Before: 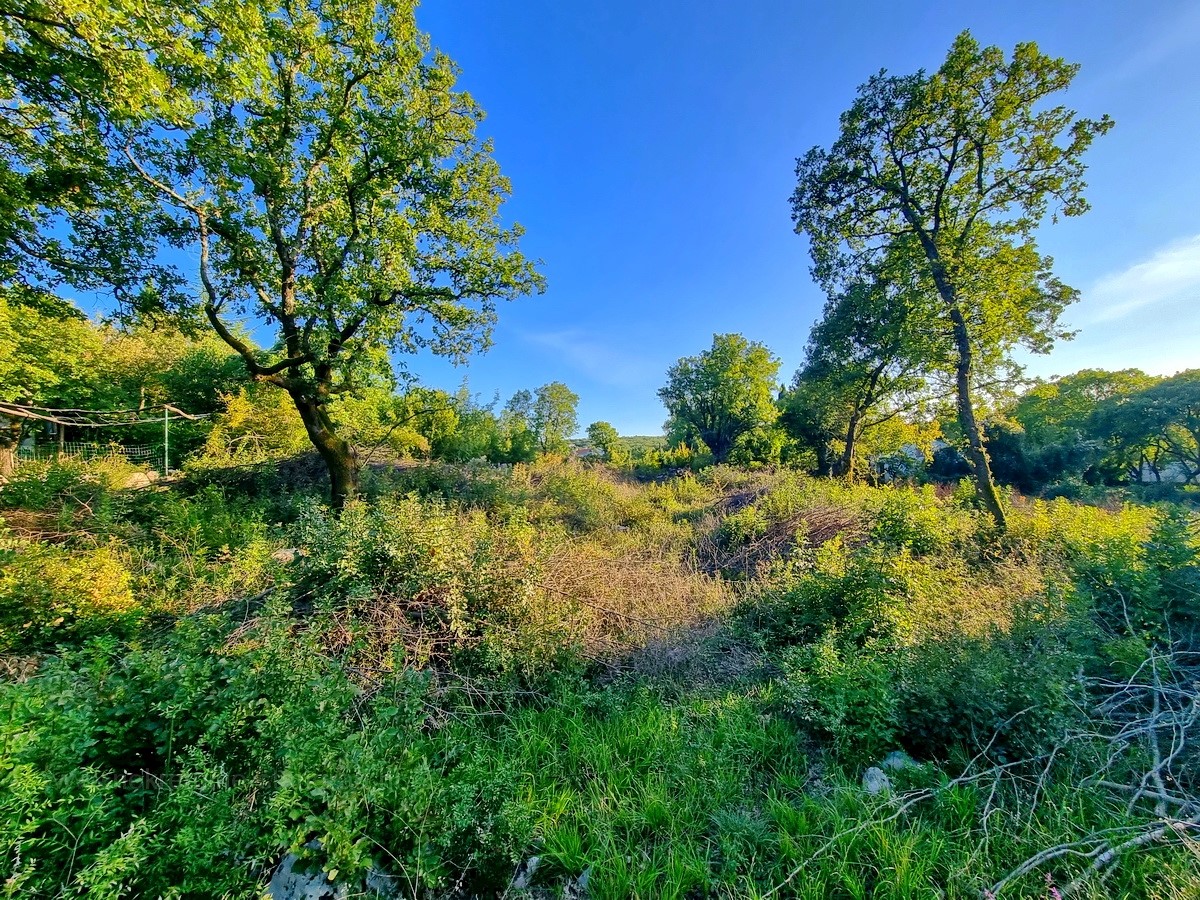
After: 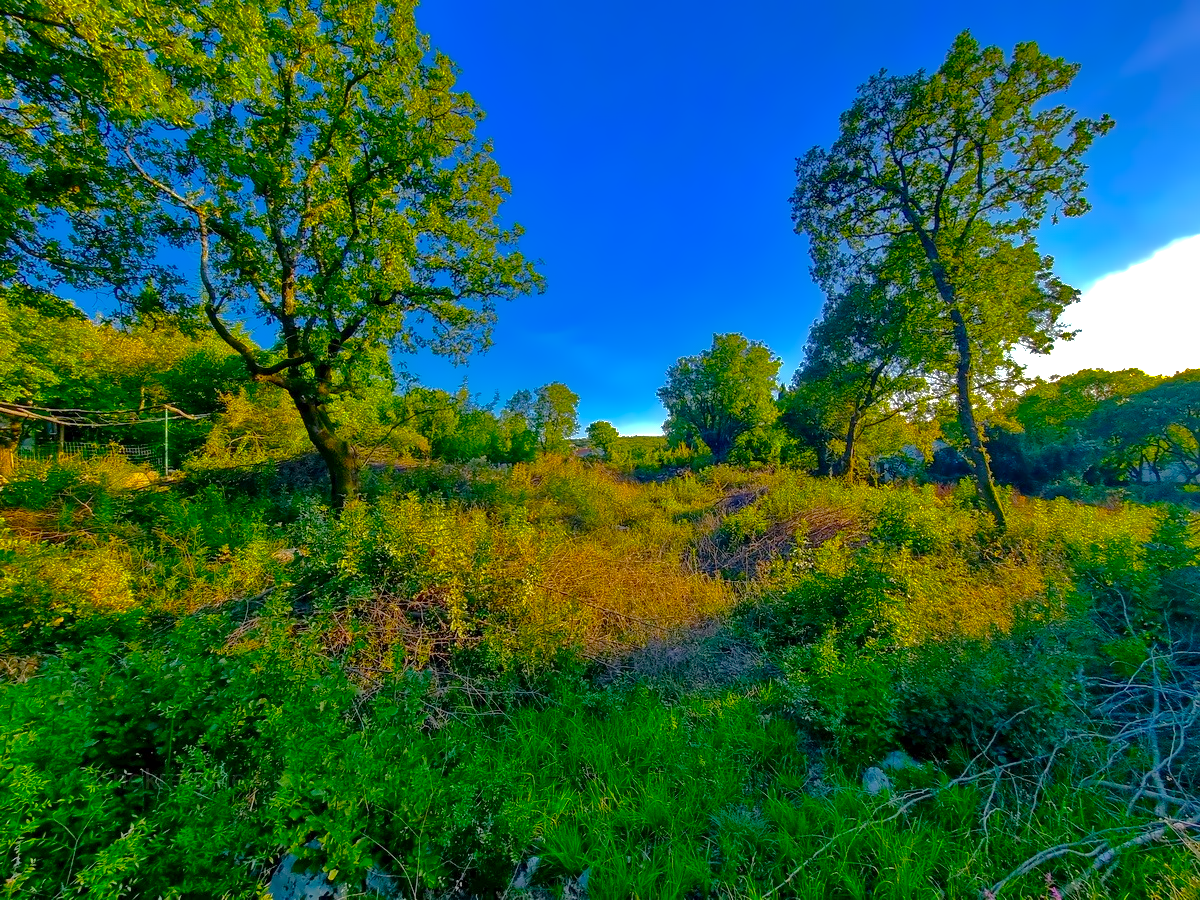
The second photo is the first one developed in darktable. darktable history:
base curve: curves: ch0 [(0, 0) (0.841, 0.609) (1, 1)]
tone equalizer: -8 EV 0.06 EV, smoothing diameter 25%, edges refinement/feathering 10, preserve details guided filter
color balance: input saturation 134.34%, contrast -10.04%, contrast fulcrum 19.67%, output saturation 133.51%
exposure: black level correction 0.009, exposure 0.119 EV
haze removal: strength 0.53, distance 0.925
denoise (profiled): patch size 2, search radius 4, preserve shadows 1.02, bias correction -0.395, scattering 0.3, a [0, 0, 0], mode non-local means
